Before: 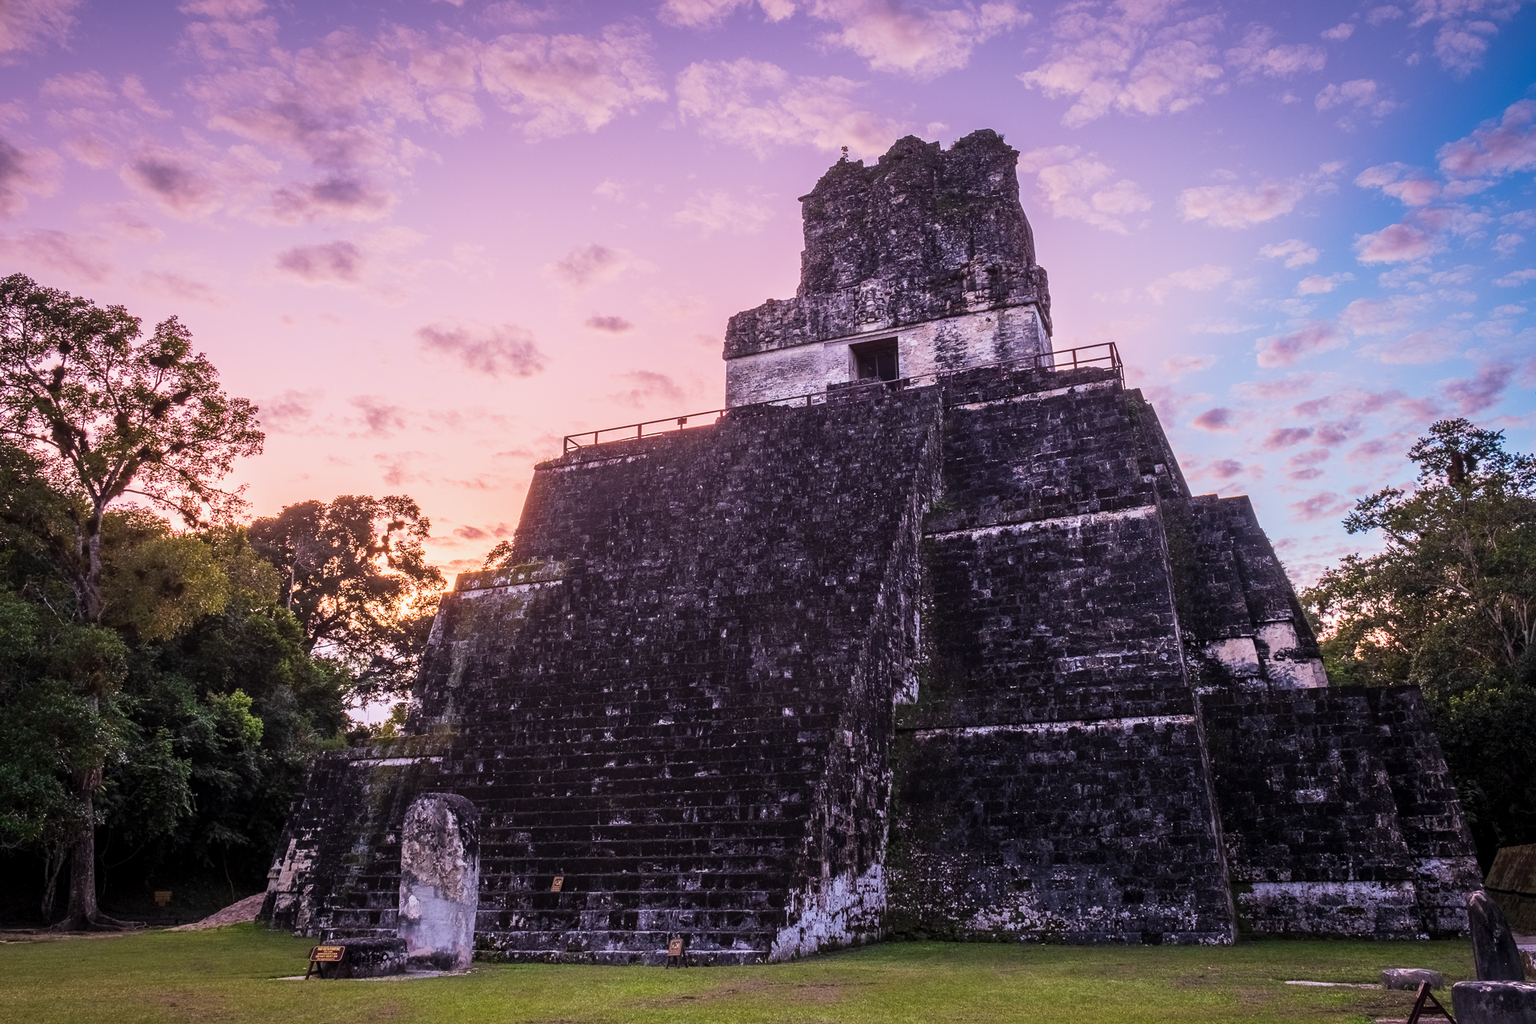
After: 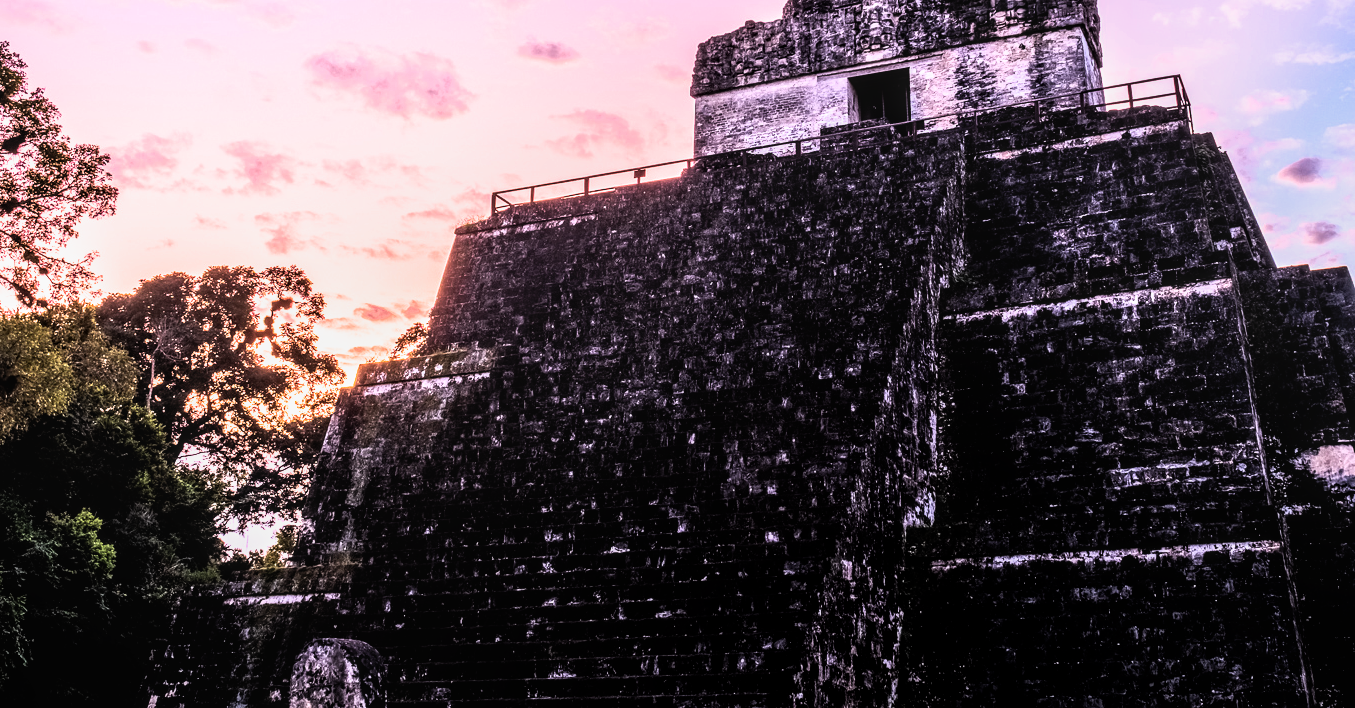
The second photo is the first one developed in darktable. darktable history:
filmic rgb: black relative exposure -8.2 EV, white relative exposure 2.2 EV, threshold 3 EV, hardness 7.11, latitude 85.74%, contrast 1.696, highlights saturation mix -4%, shadows ↔ highlights balance -2.69%, color science v5 (2021), contrast in shadows safe, contrast in highlights safe, enable highlight reconstruction true
contrast brightness saturation: saturation 0.13
crop: left 11.123%, top 27.61%, right 18.3%, bottom 17.034%
local contrast: on, module defaults
